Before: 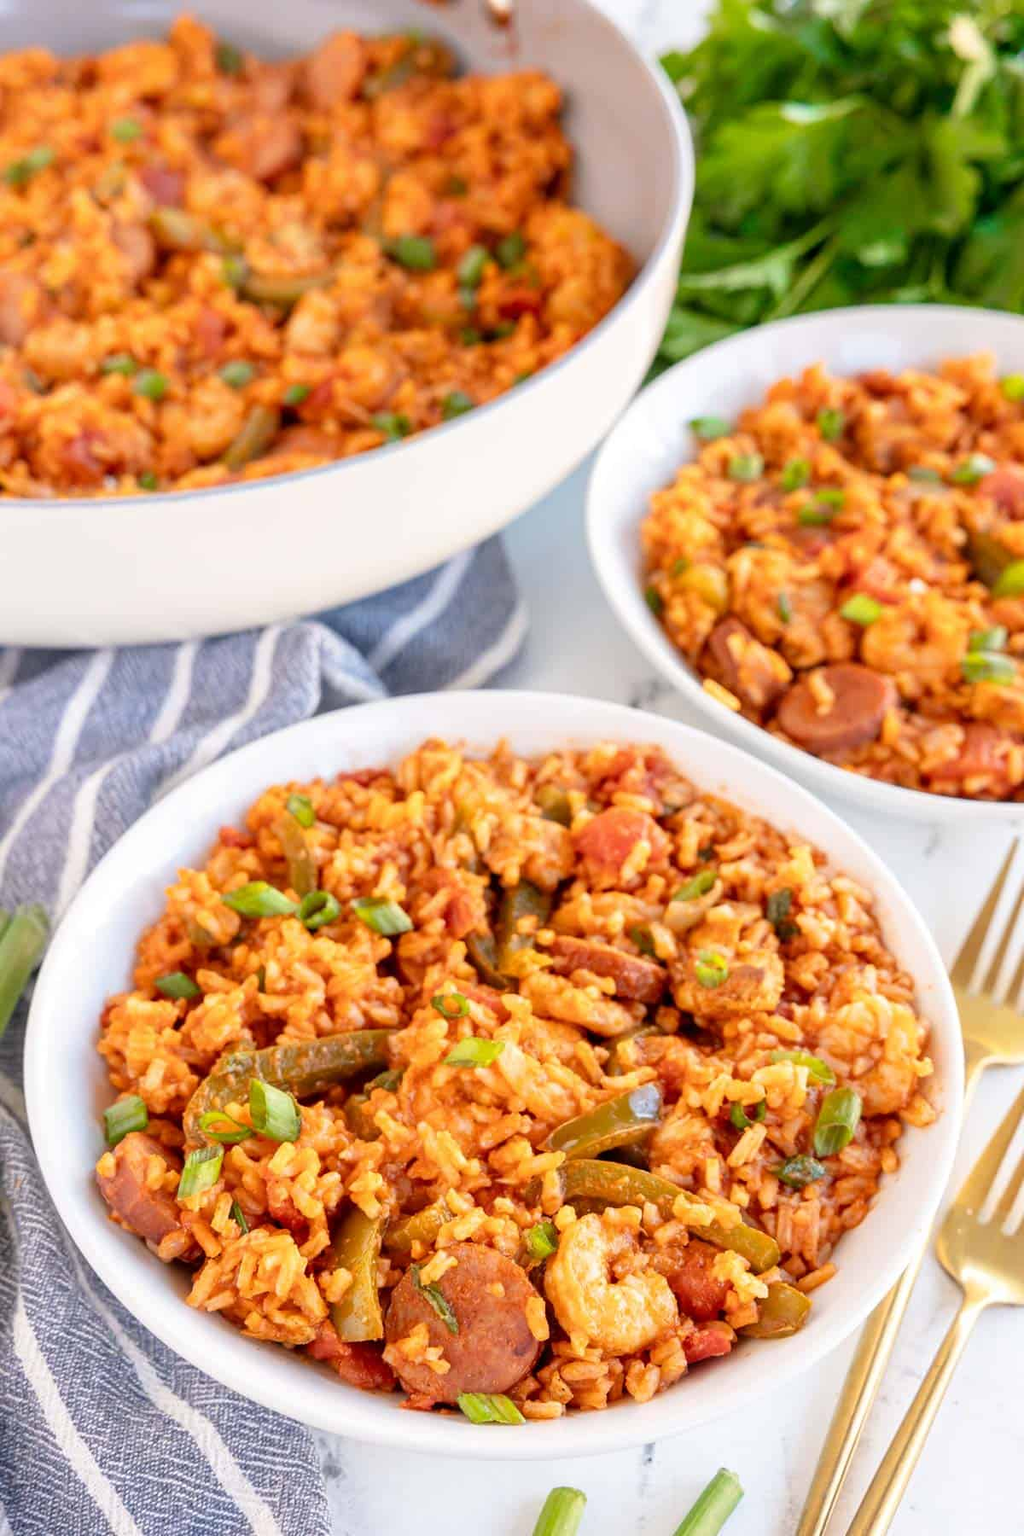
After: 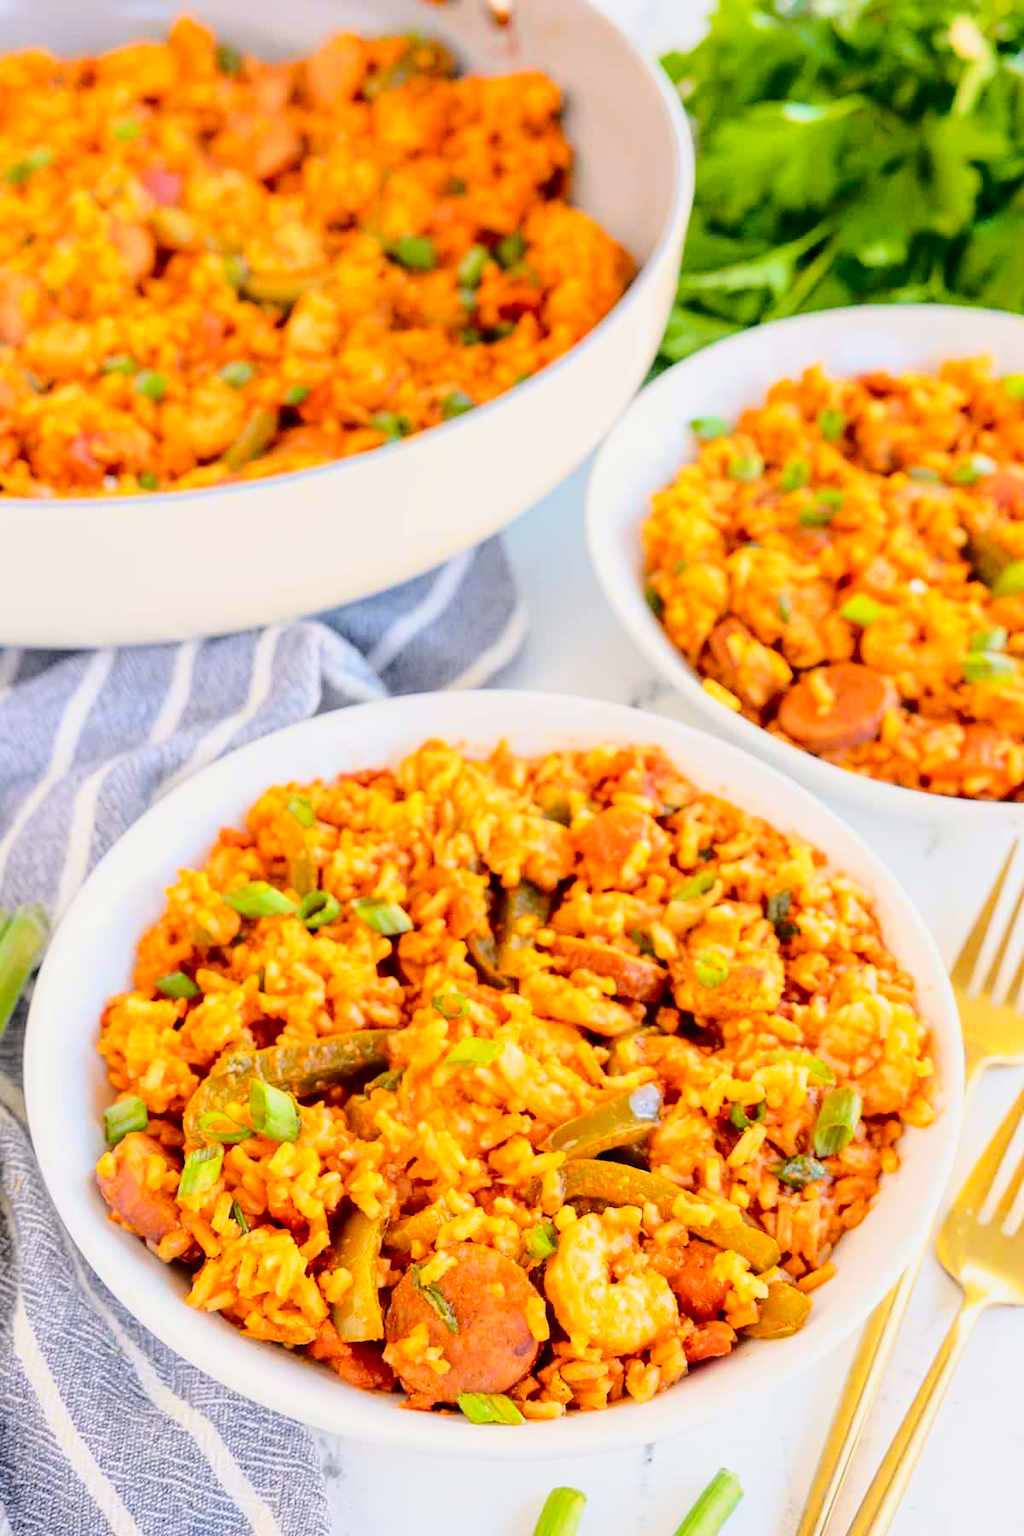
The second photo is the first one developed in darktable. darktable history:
tone curve: curves: ch0 [(0, 0.011) (0.104, 0.085) (0.236, 0.234) (0.398, 0.507) (0.498, 0.621) (0.65, 0.757) (0.835, 0.883) (1, 0.961)]; ch1 [(0, 0) (0.353, 0.344) (0.43, 0.401) (0.479, 0.476) (0.502, 0.502) (0.54, 0.542) (0.602, 0.613) (0.638, 0.668) (0.693, 0.727) (1, 1)]; ch2 [(0, 0) (0.34, 0.314) (0.434, 0.43) (0.5, 0.506) (0.521, 0.54) (0.54, 0.56) (0.595, 0.613) (0.644, 0.729) (1, 1)], color space Lab, independent channels, preserve colors none
